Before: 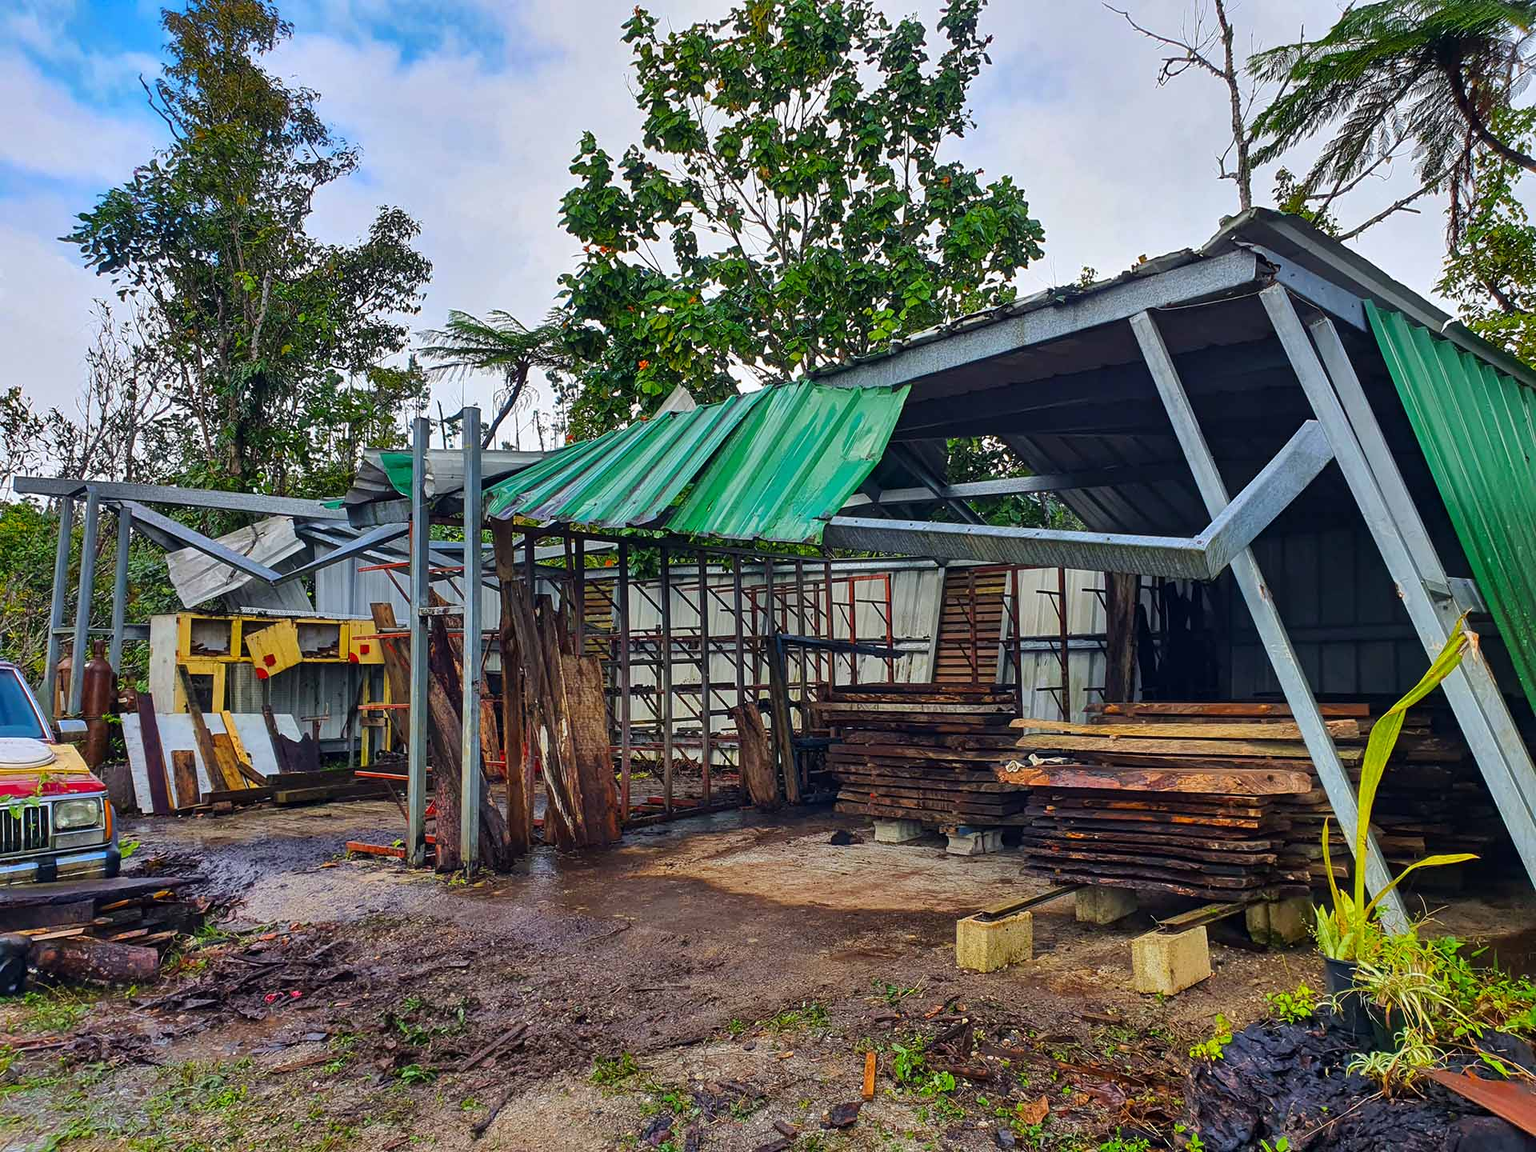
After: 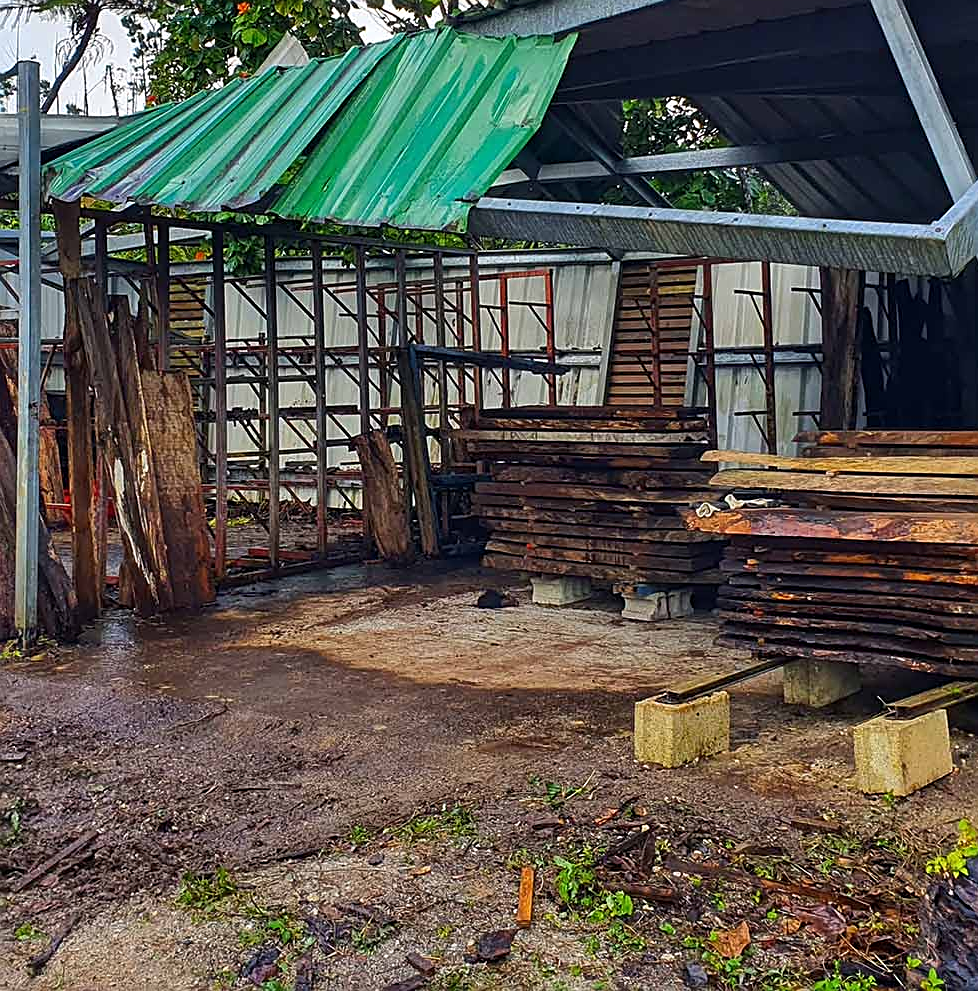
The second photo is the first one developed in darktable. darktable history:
sharpen: on, module defaults
crop and rotate: left 29.237%, top 31.152%, right 19.807%
